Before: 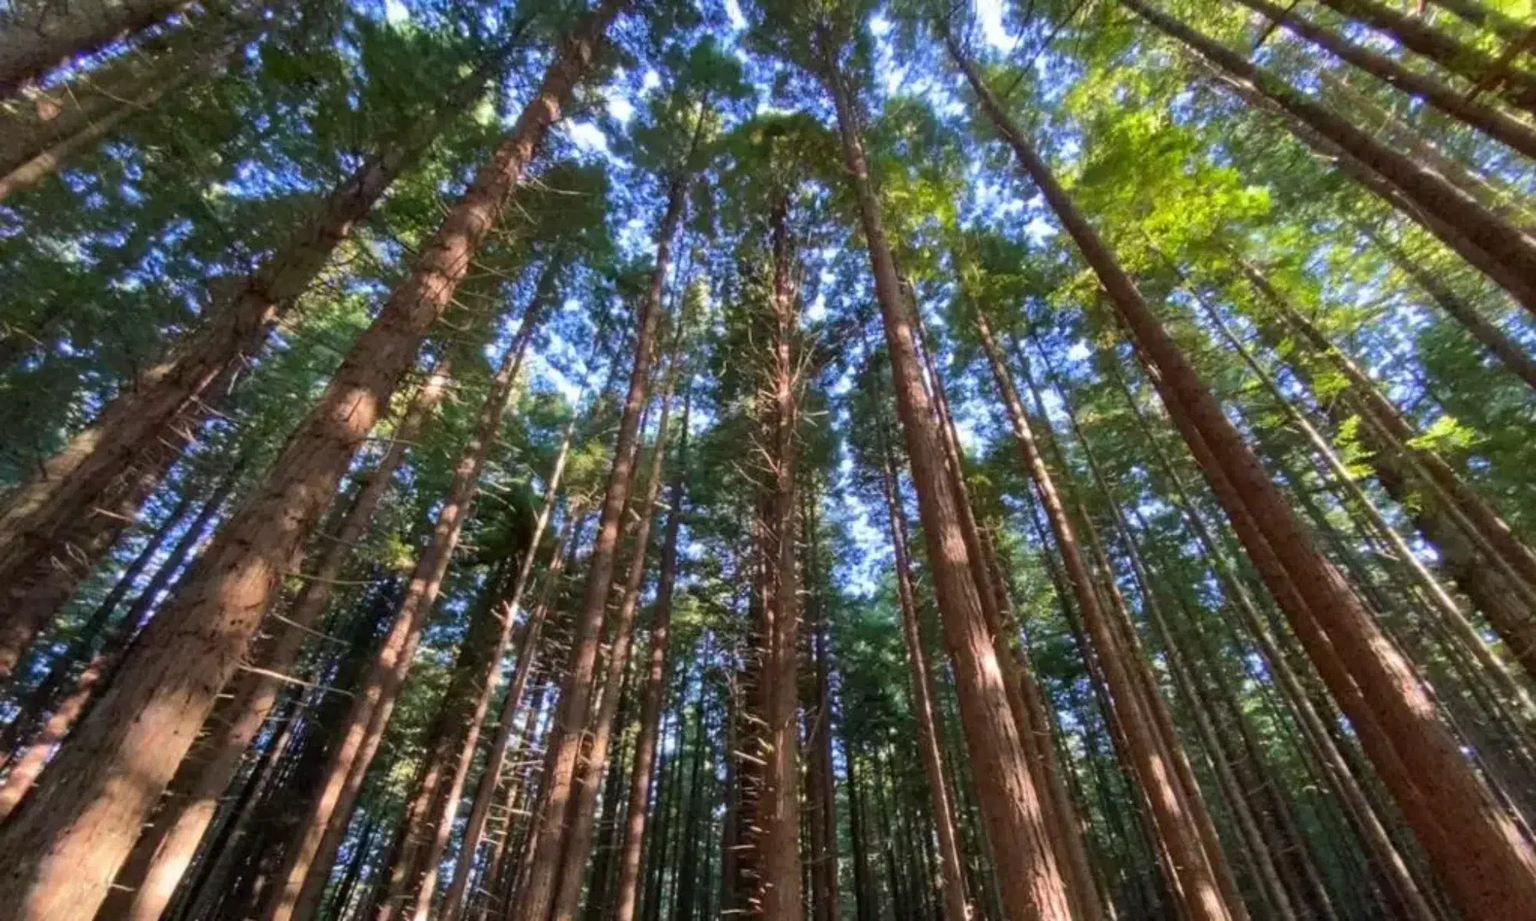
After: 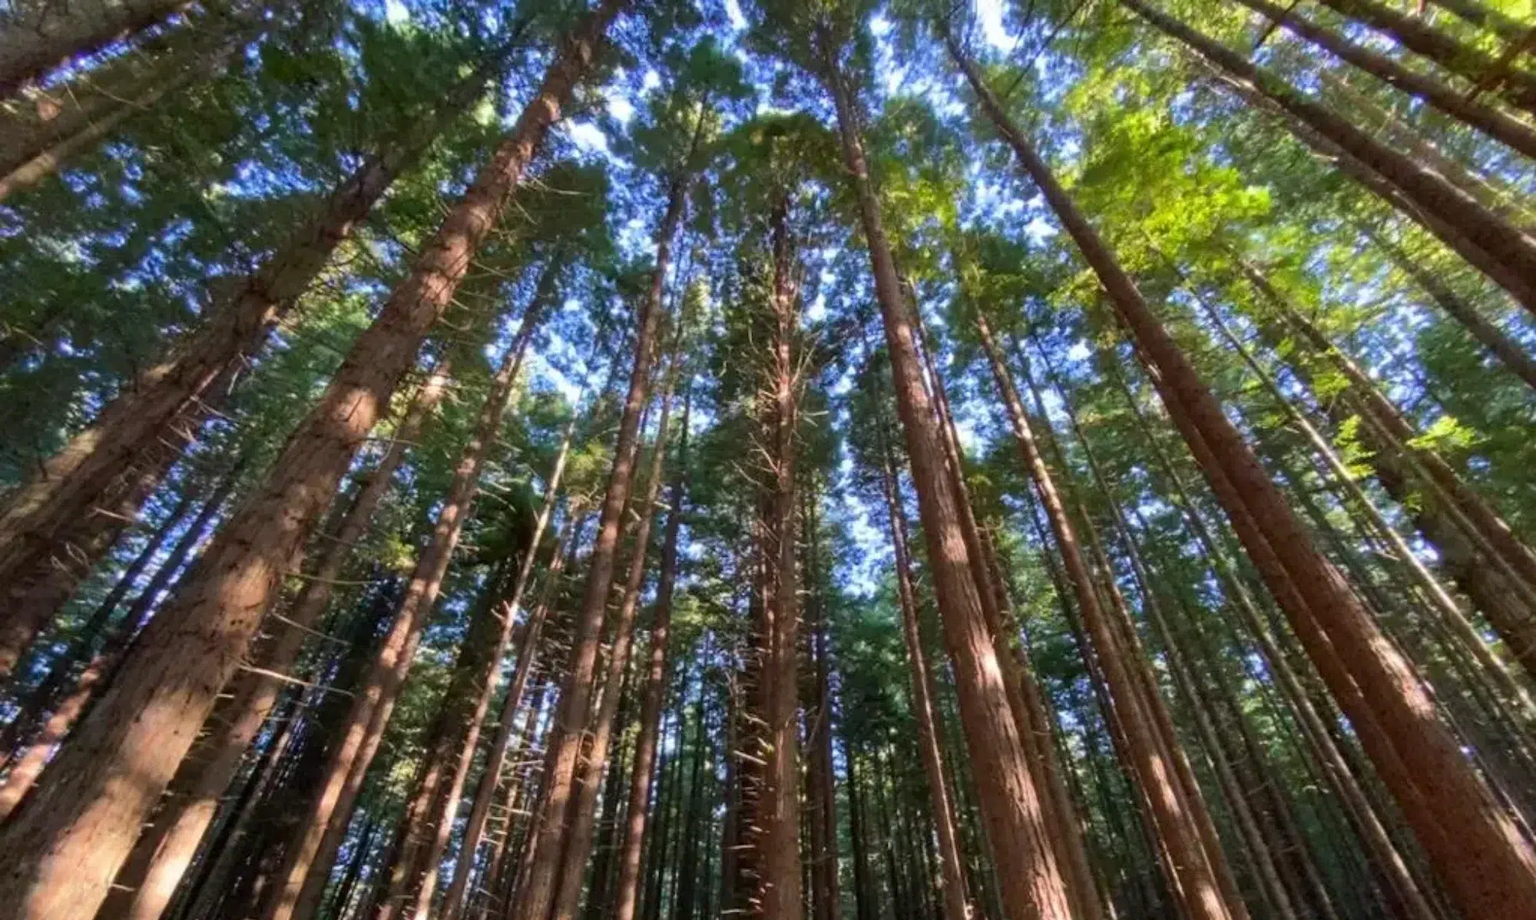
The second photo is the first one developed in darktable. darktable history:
shadows and highlights: shadows -21.33, highlights 98.81, soften with gaussian
